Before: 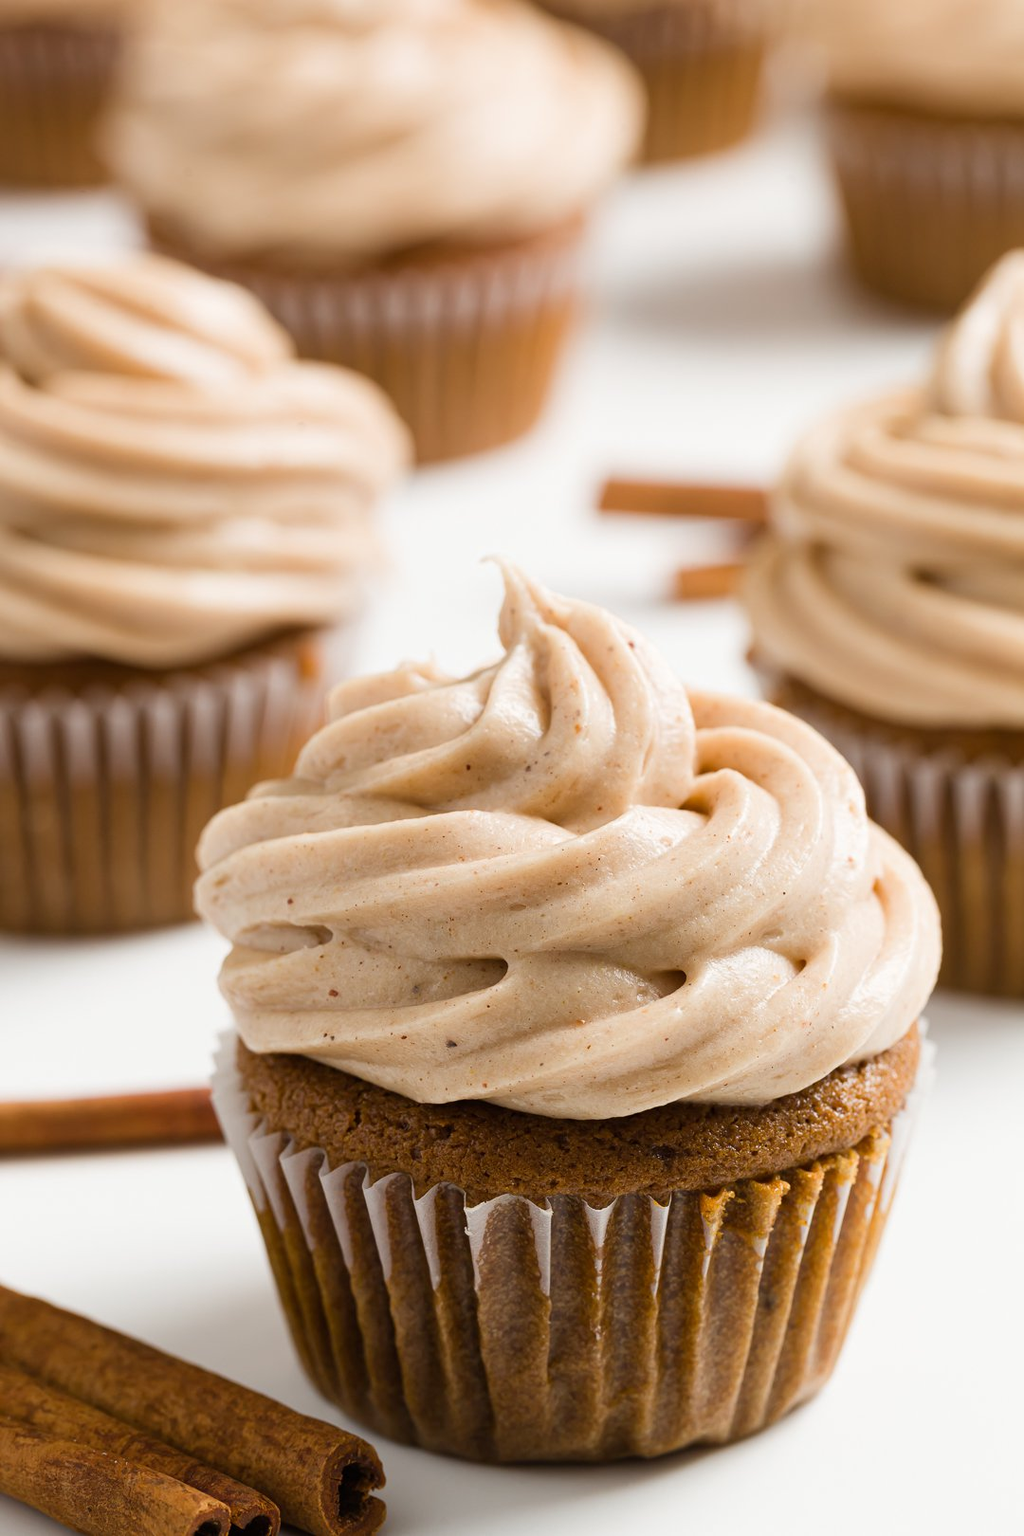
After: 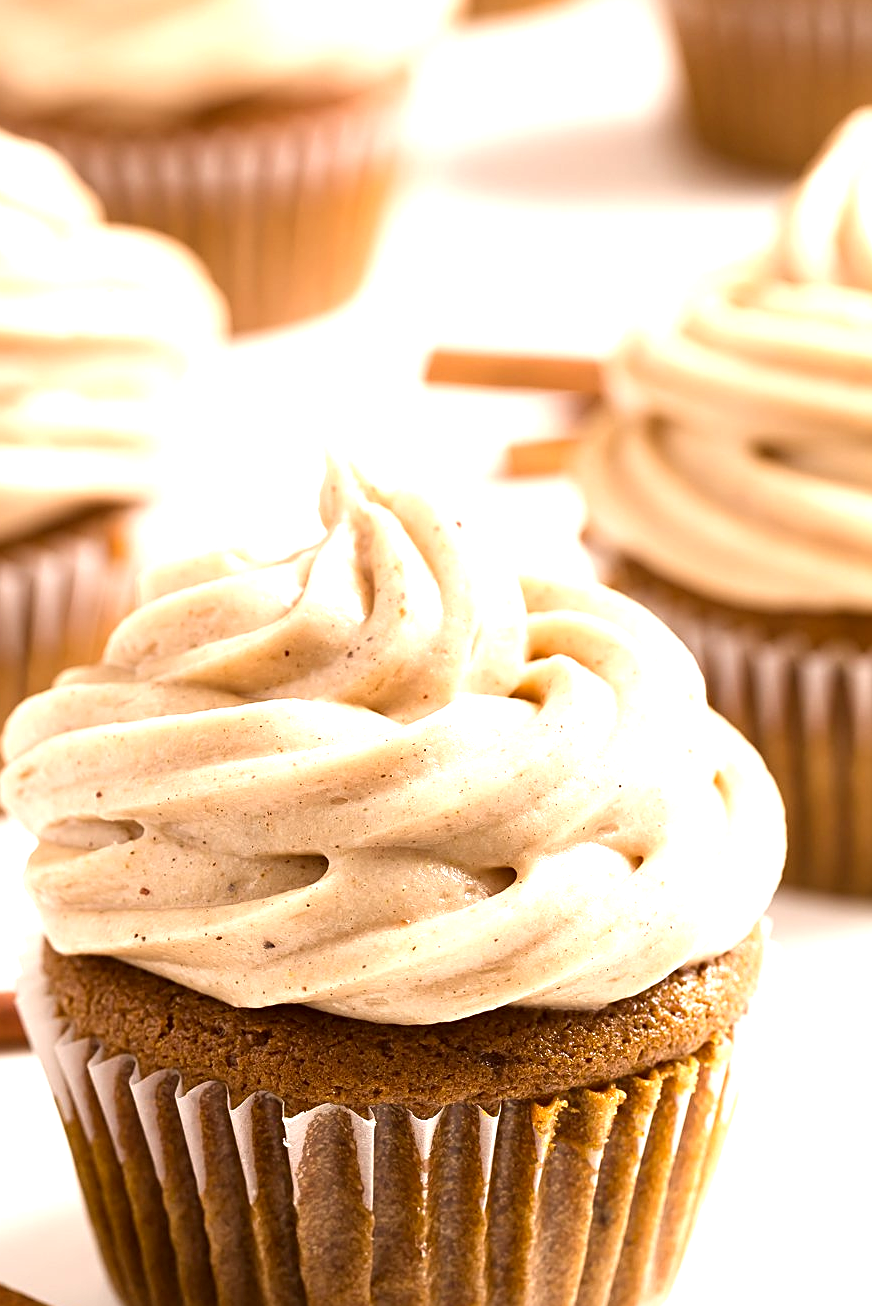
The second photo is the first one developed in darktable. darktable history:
contrast brightness saturation: contrast 0.027, brightness -0.042
crop: left 19.236%, top 9.685%, right 0.001%, bottom 9.686%
sharpen: on, module defaults
color correction: highlights a* 6.75, highlights b* 7.44, shadows a* 5.95, shadows b* 6.99, saturation 0.908
exposure: exposure 1 EV, compensate highlight preservation false
tone equalizer: on, module defaults
